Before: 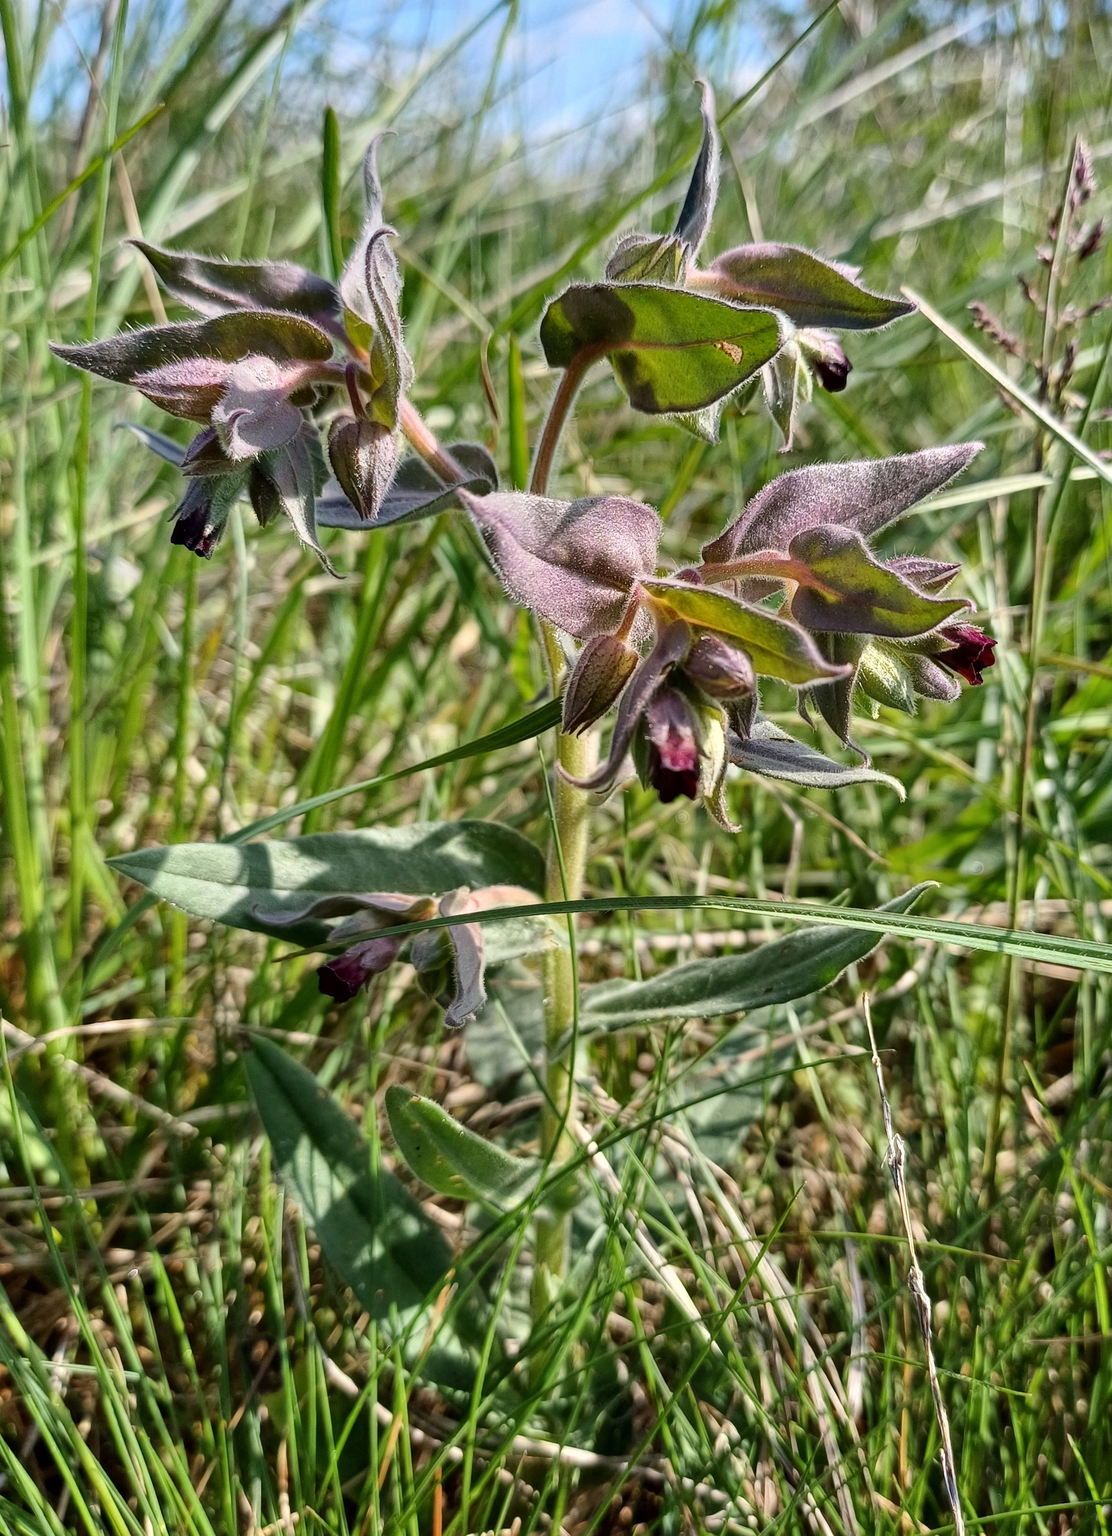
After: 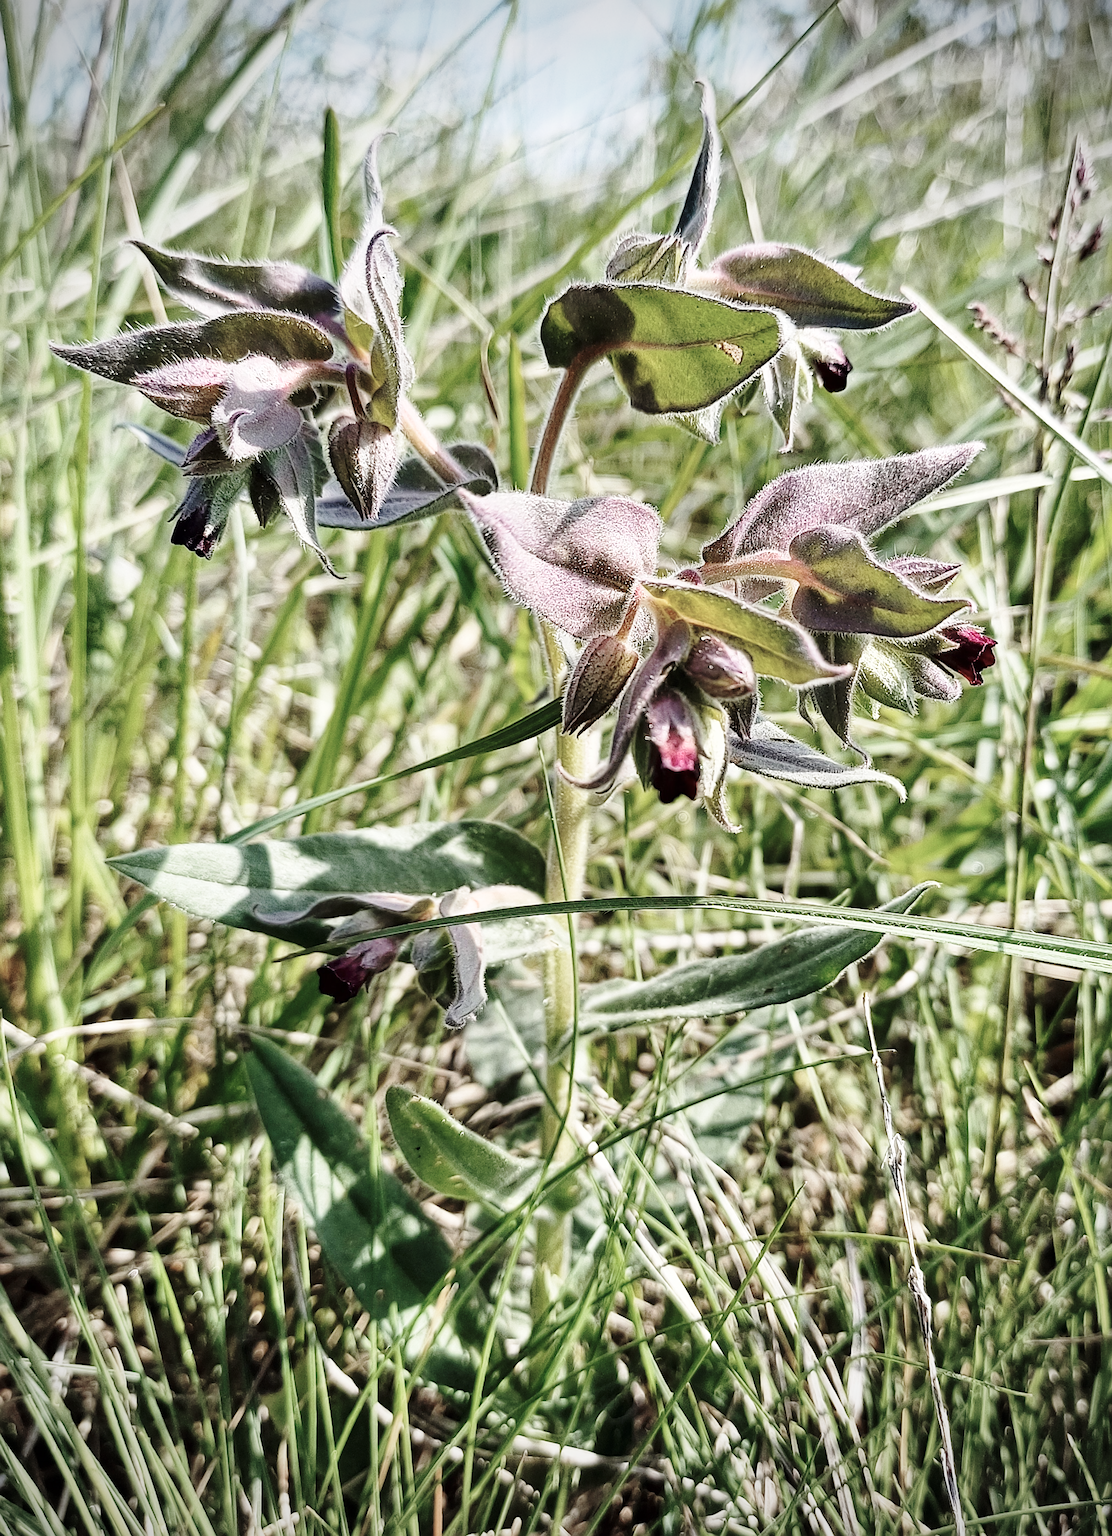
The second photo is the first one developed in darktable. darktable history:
sharpen: on, module defaults
vignetting: brightness -0.575
color zones: curves: ch0 [(0, 0.559) (0.153, 0.551) (0.229, 0.5) (0.429, 0.5) (0.571, 0.5) (0.714, 0.5) (0.857, 0.5) (1, 0.559)]; ch1 [(0, 0.417) (0.112, 0.336) (0.213, 0.26) (0.429, 0.34) (0.571, 0.35) (0.683, 0.331) (0.857, 0.344) (1, 0.417)]
base curve: curves: ch0 [(0, 0) (0.028, 0.03) (0.121, 0.232) (0.46, 0.748) (0.859, 0.968) (1, 1)], preserve colors none
